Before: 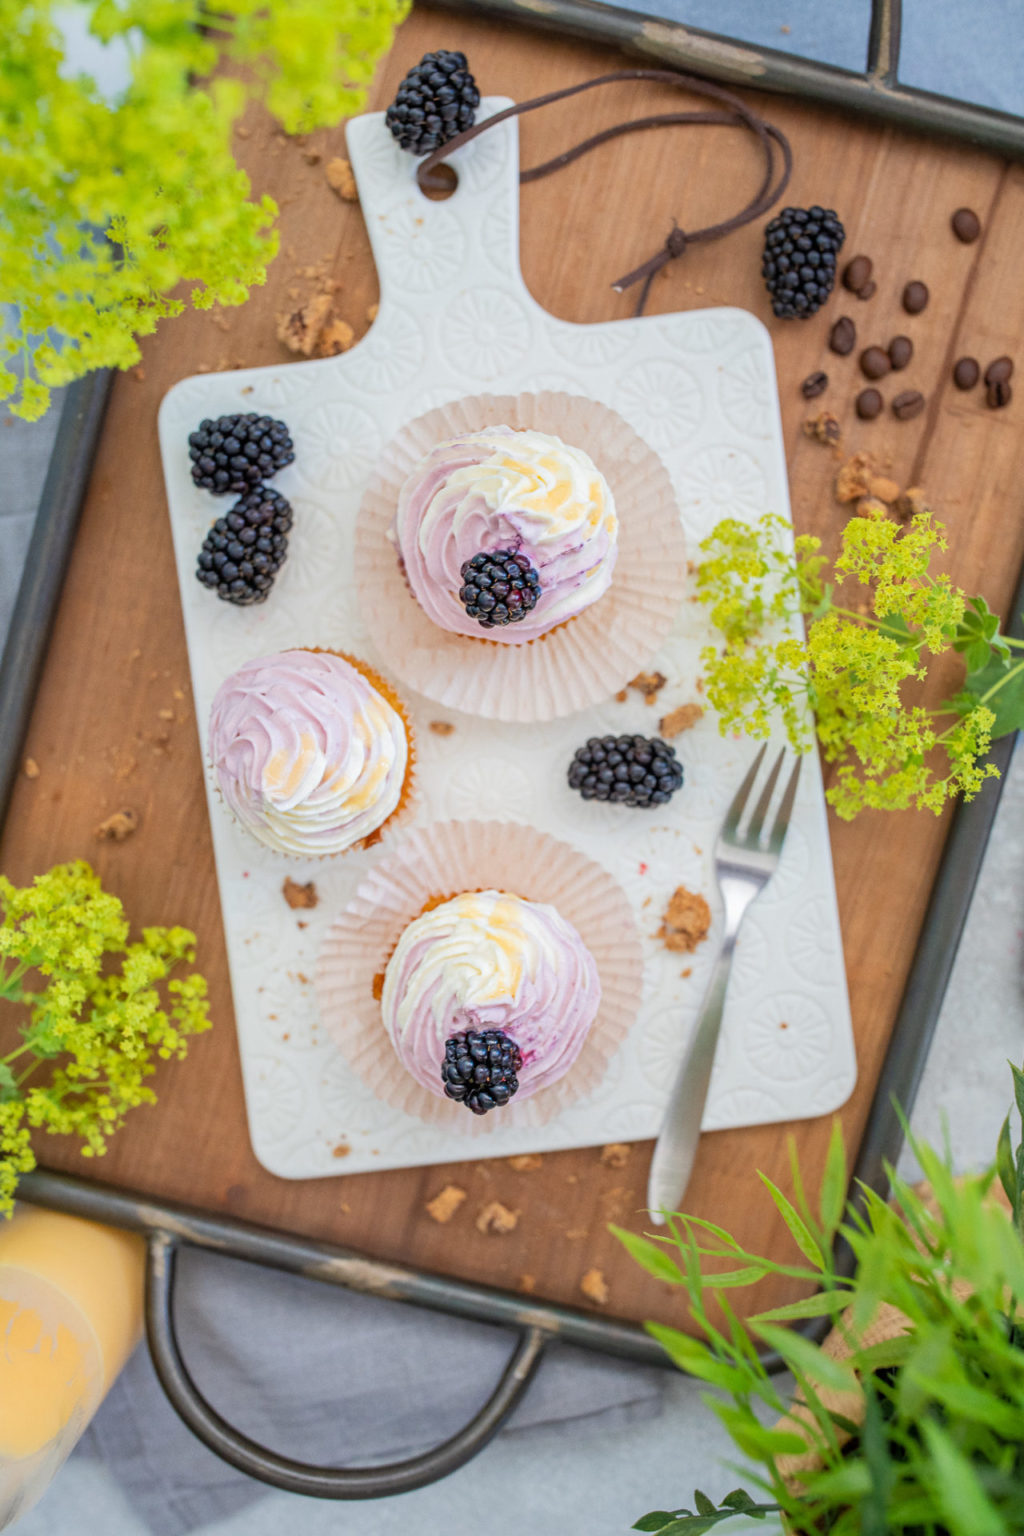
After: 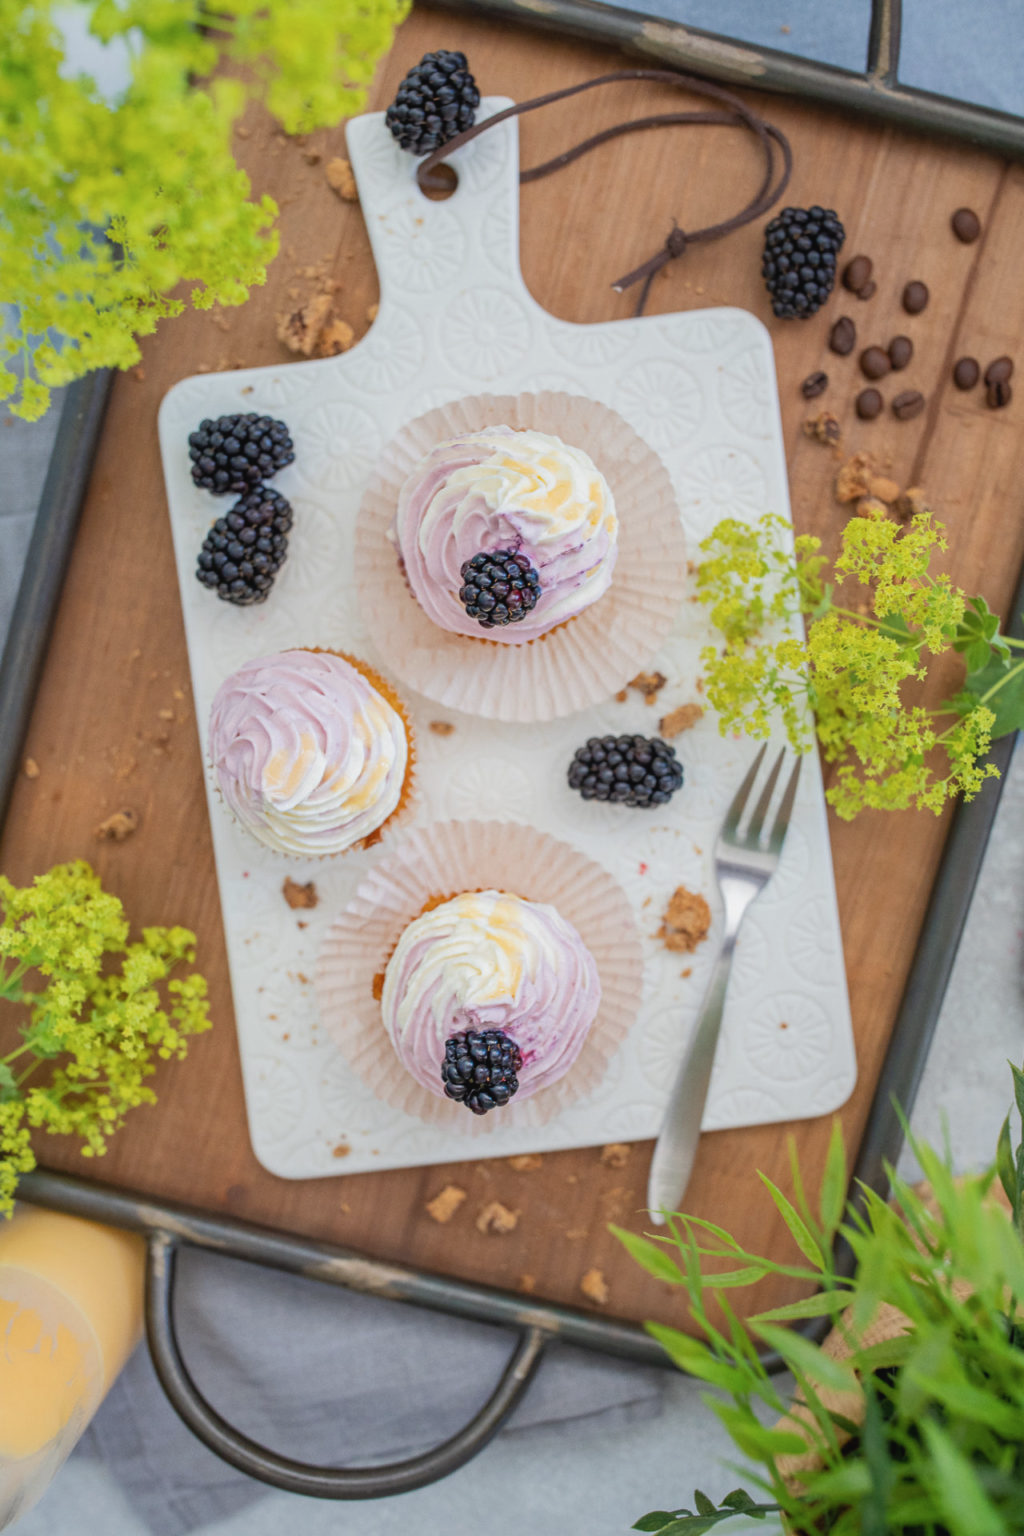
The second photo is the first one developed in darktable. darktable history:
contrast brightness saturation: contrast -0.068, brightness -0.036, saturation -0.106
